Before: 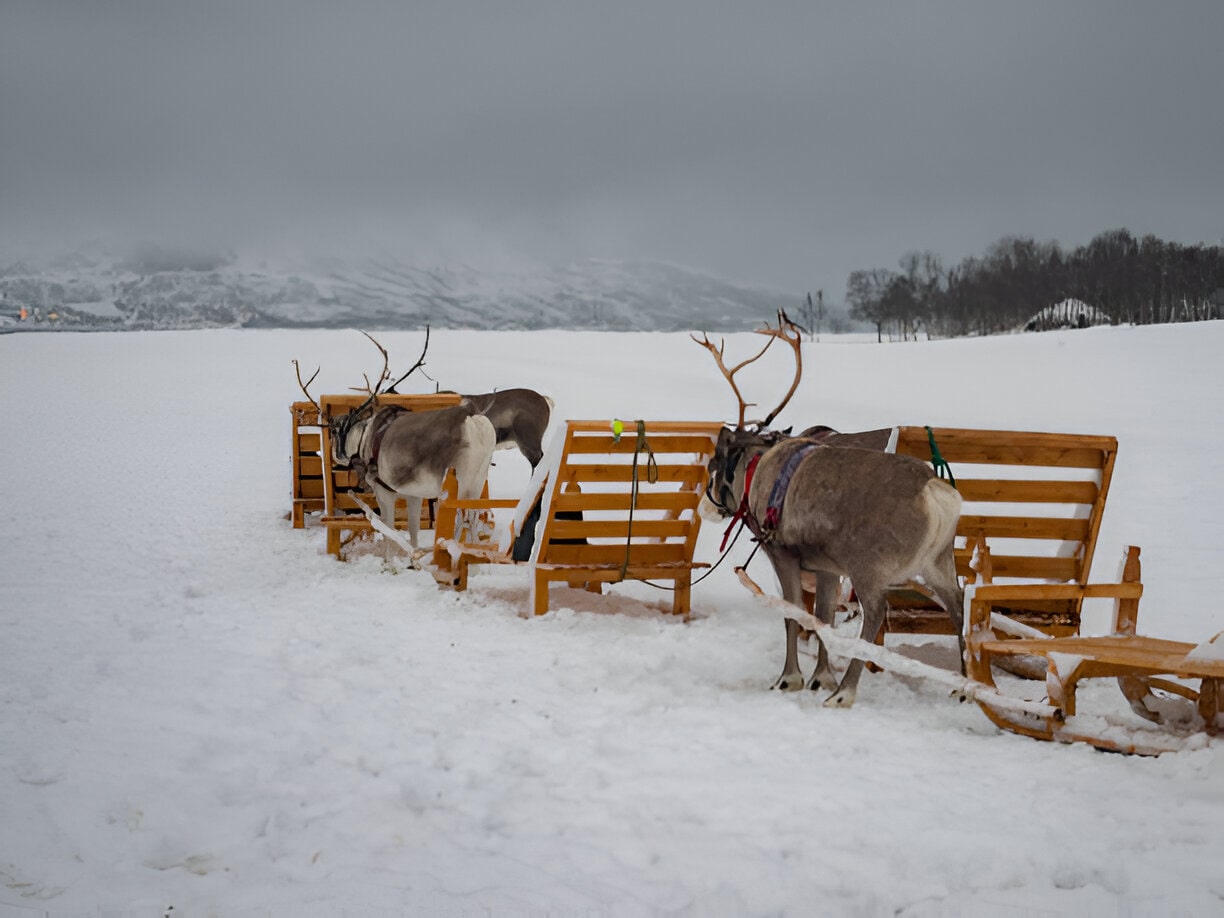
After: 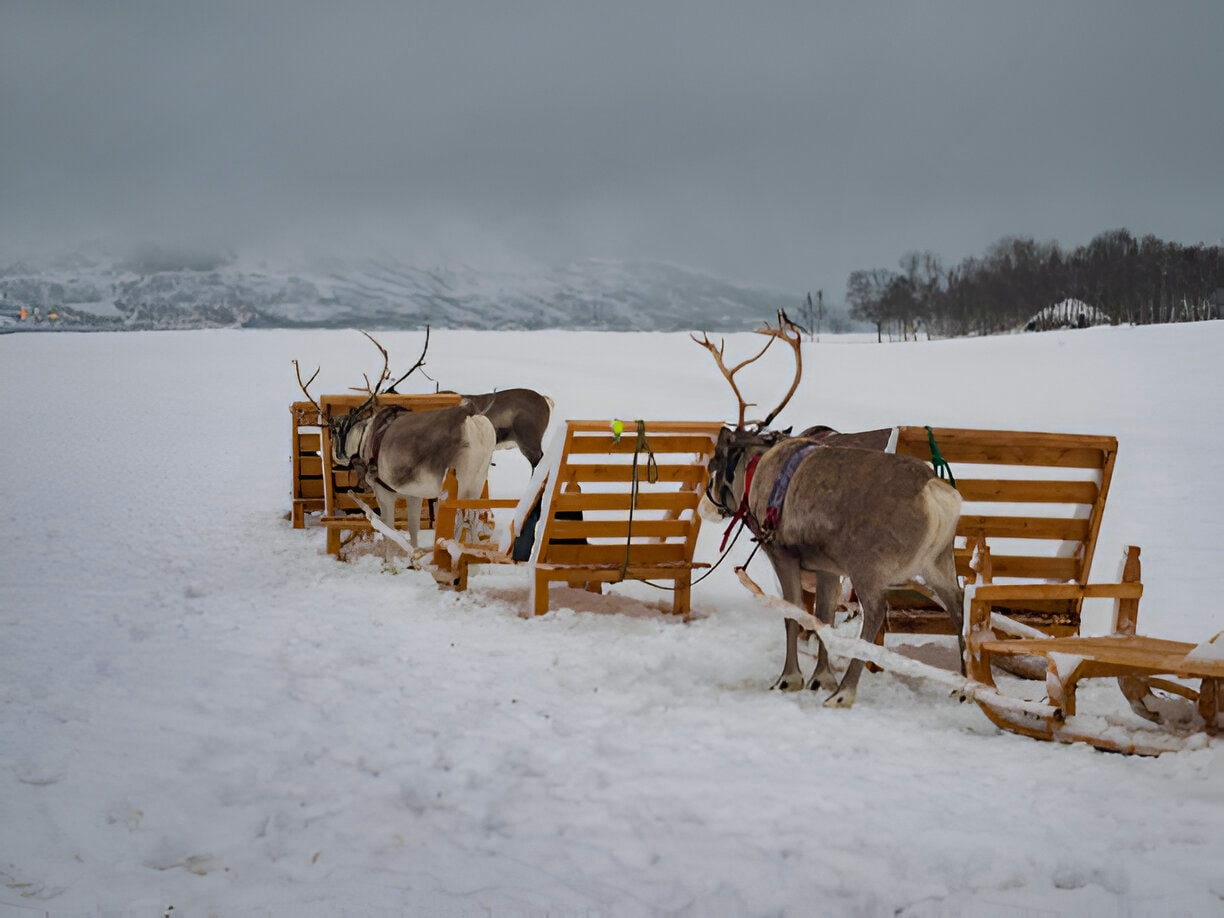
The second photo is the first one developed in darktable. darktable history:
color zones: curves: ch0 [(0.068, 0.464) (0.25, 0.5) (0.48, 0.508) (0.75, 0.536) (0.886, 0.476) (0.967, 0.456)]; ch1 [(0.066, 0.456) (0.25, 0.5) (0.616, 0.508) (0.746, 0.56) (0.934, 0.444)]
shadows and highlights: shadows 40, highlights -54, highlights color adjustment 46%, low approximation 0.01, soften with gaussian
velvia: on, module defaults
